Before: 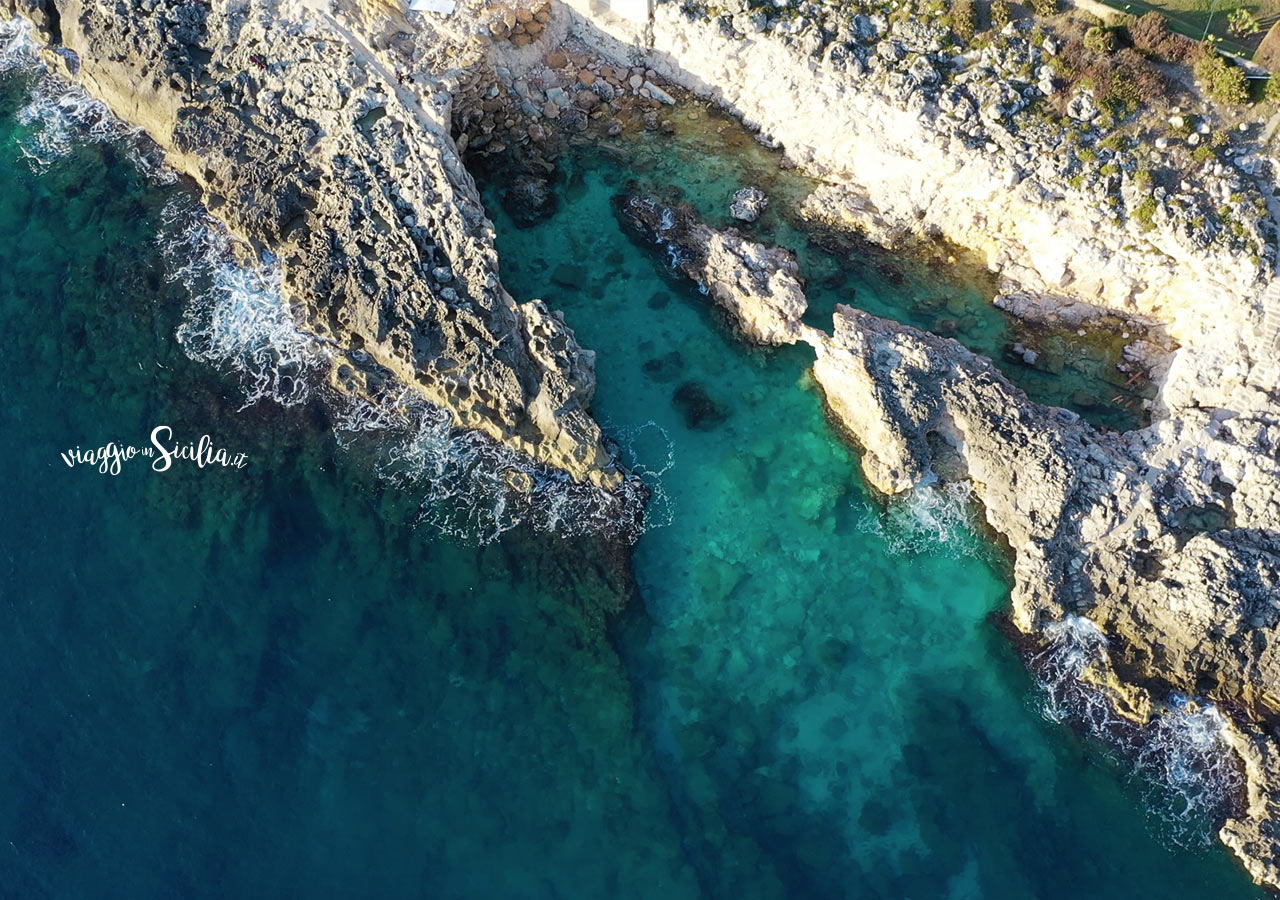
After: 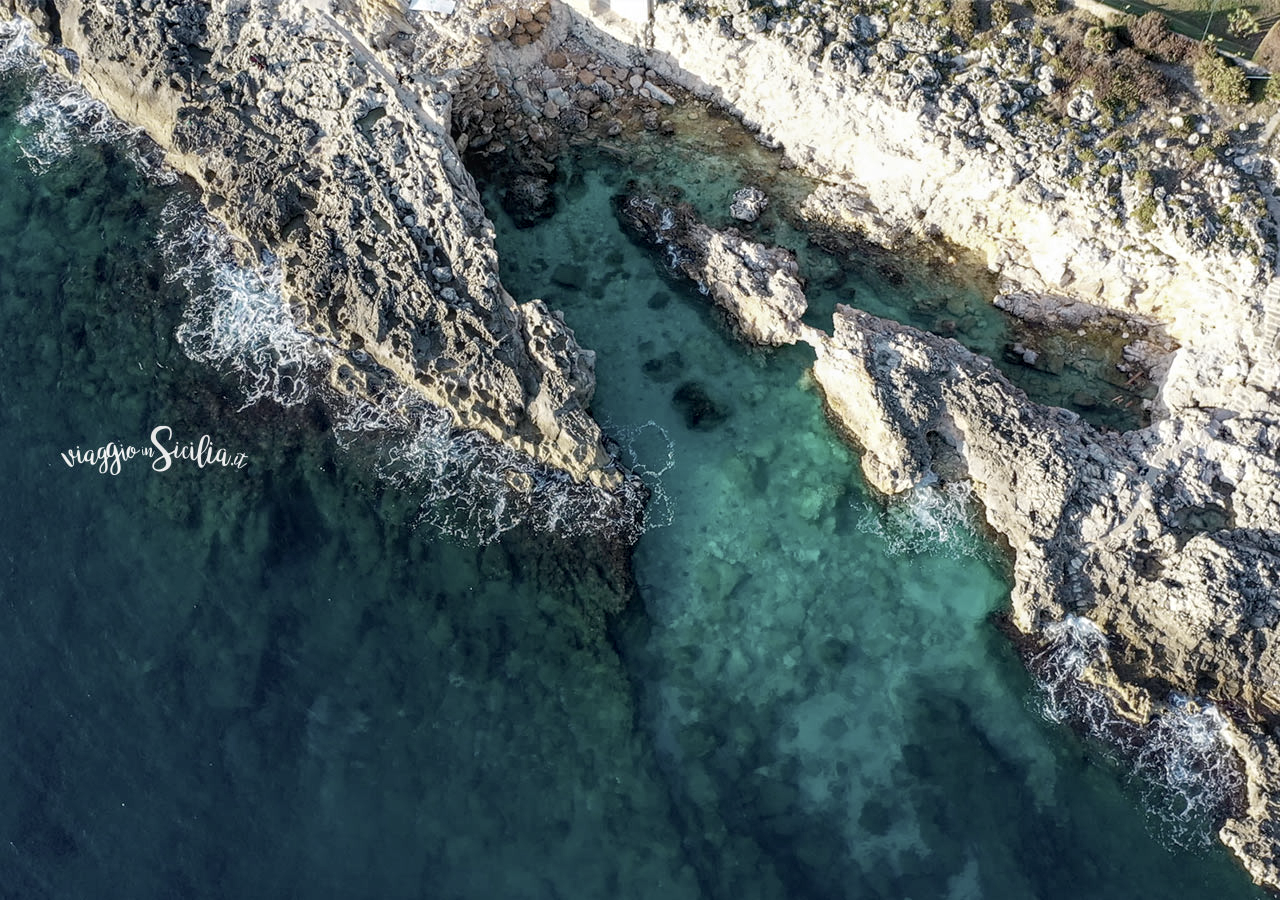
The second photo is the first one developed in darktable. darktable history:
contrast brightness saturation: contrast -0.046, saturation -0.406
haze removal: compatibility mode true, adaptive false
exposure: black level correction 0.004, exposure 0.015 EV, compensate highlight preservation false
local contrast: highlights 56%, shadows 52%, detail 130%, midtone range 0.446
